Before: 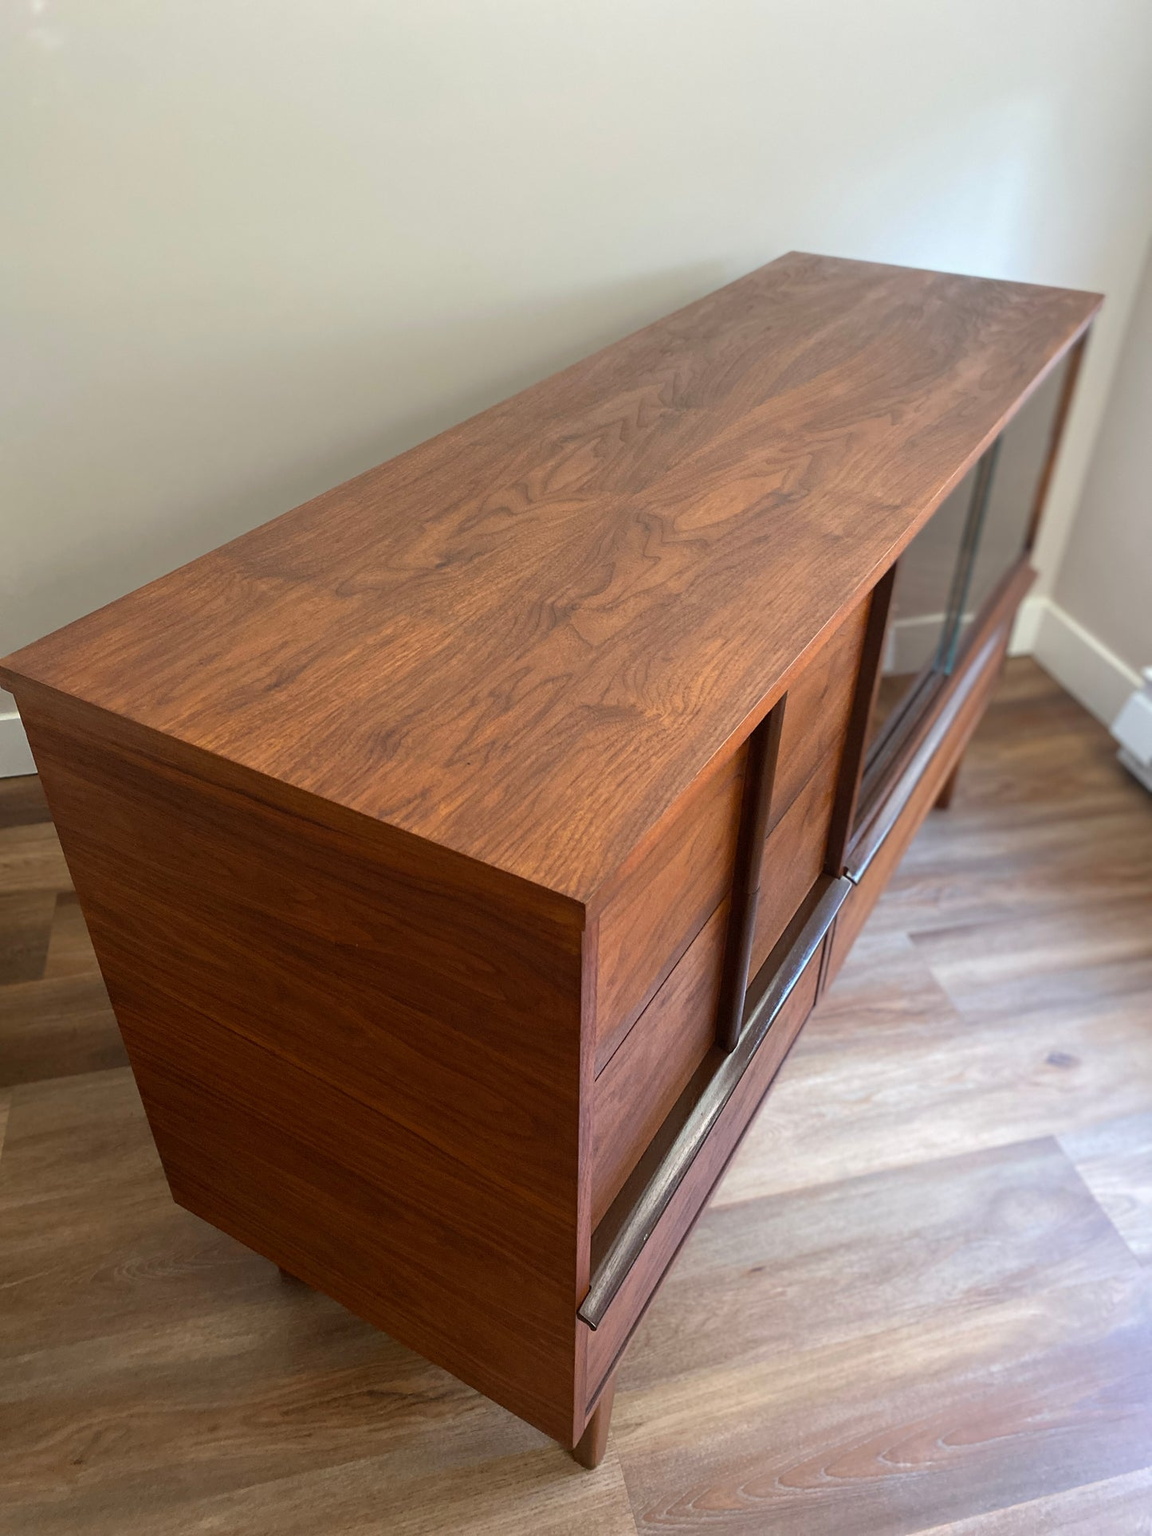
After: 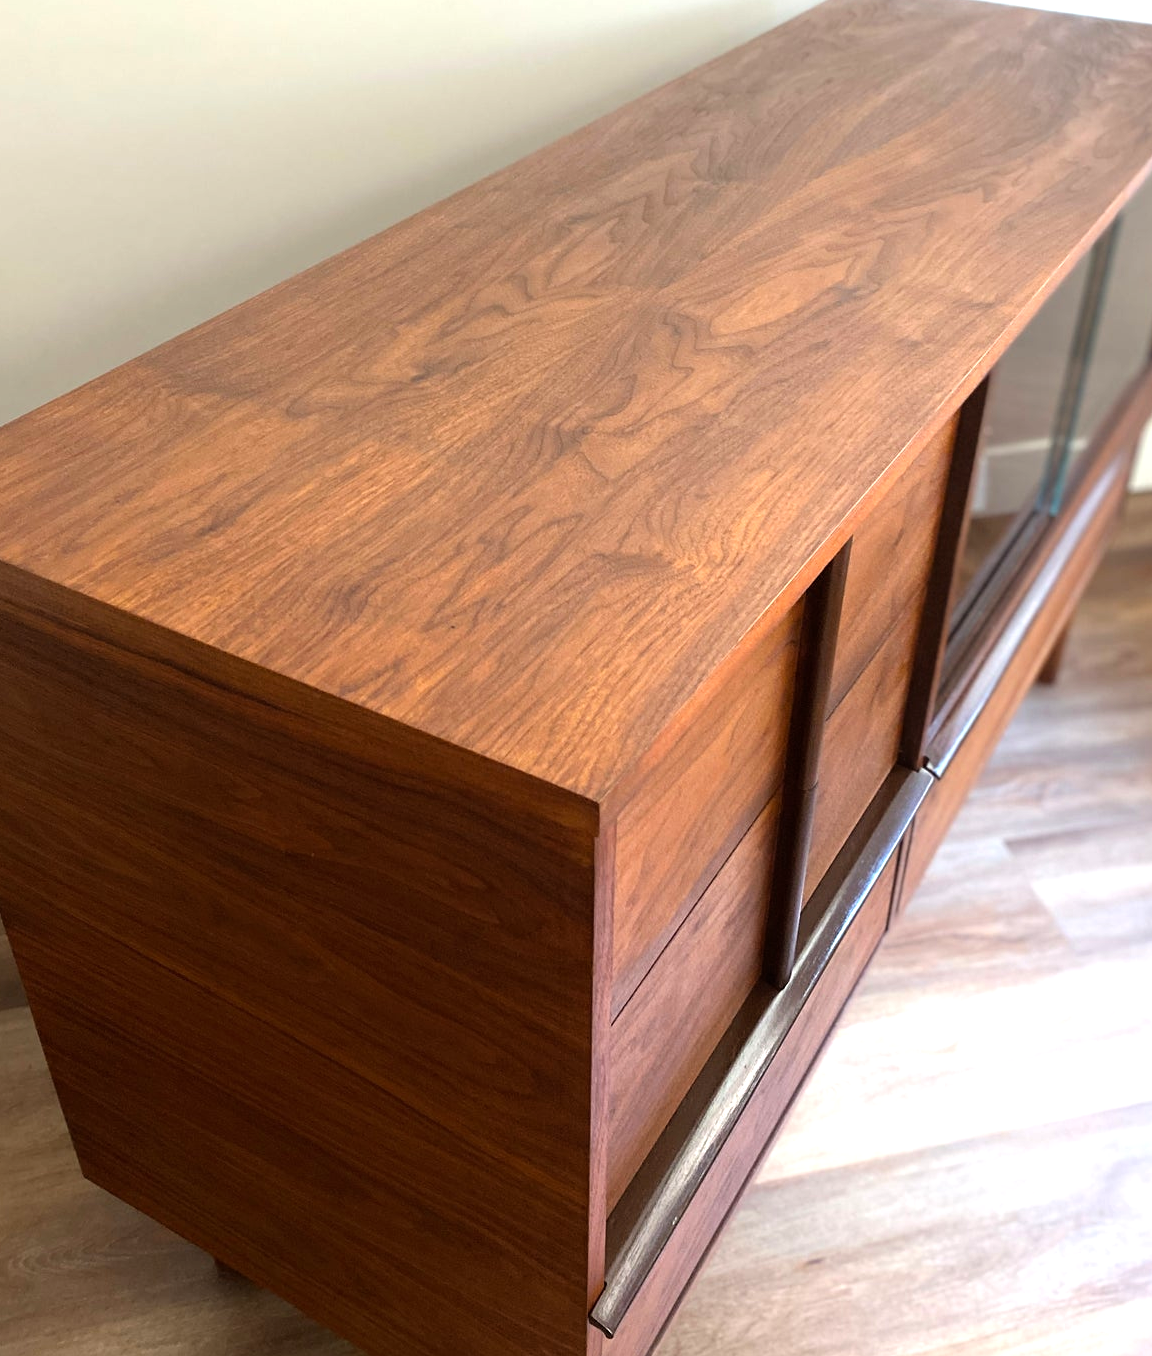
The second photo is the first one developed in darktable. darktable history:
tone equalizer: -8 EV -0.758 EV, -7 EV -0.668 EV, -6 EV -0.617 EV, -5 EV -0.418 EV, -3 EV 0.391 EV, -2 EV 0.6 EV, -1 EV 0.691 EV, +0 EV 0.749 EV
crop: left 9.35%, top 17.198%, right 10.924%, bottom 12.391%
